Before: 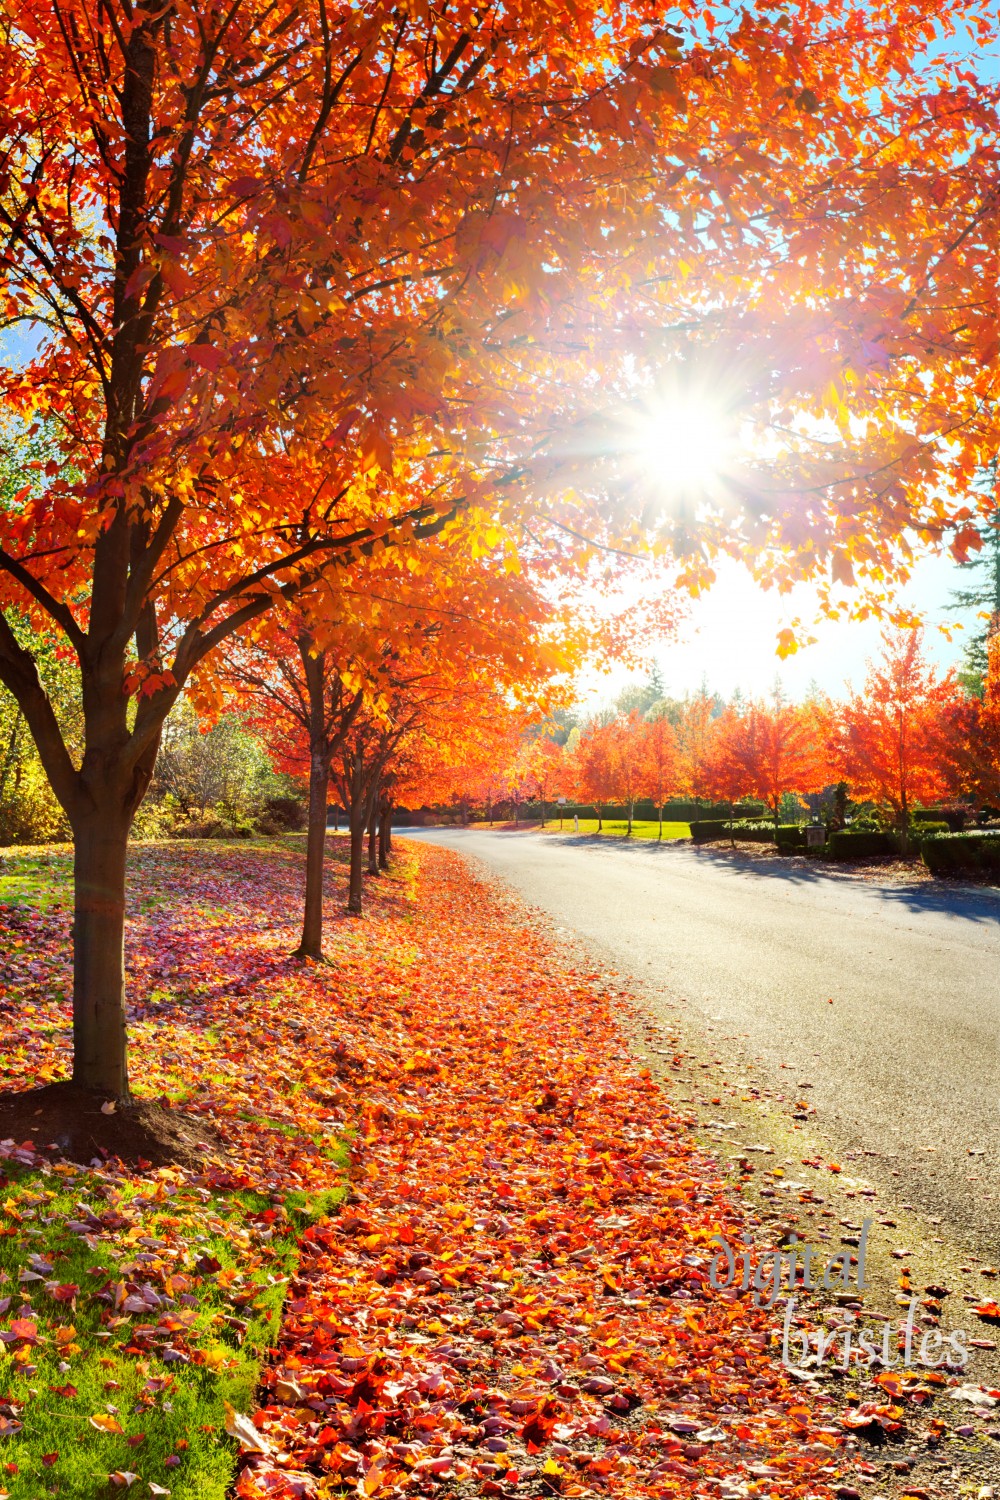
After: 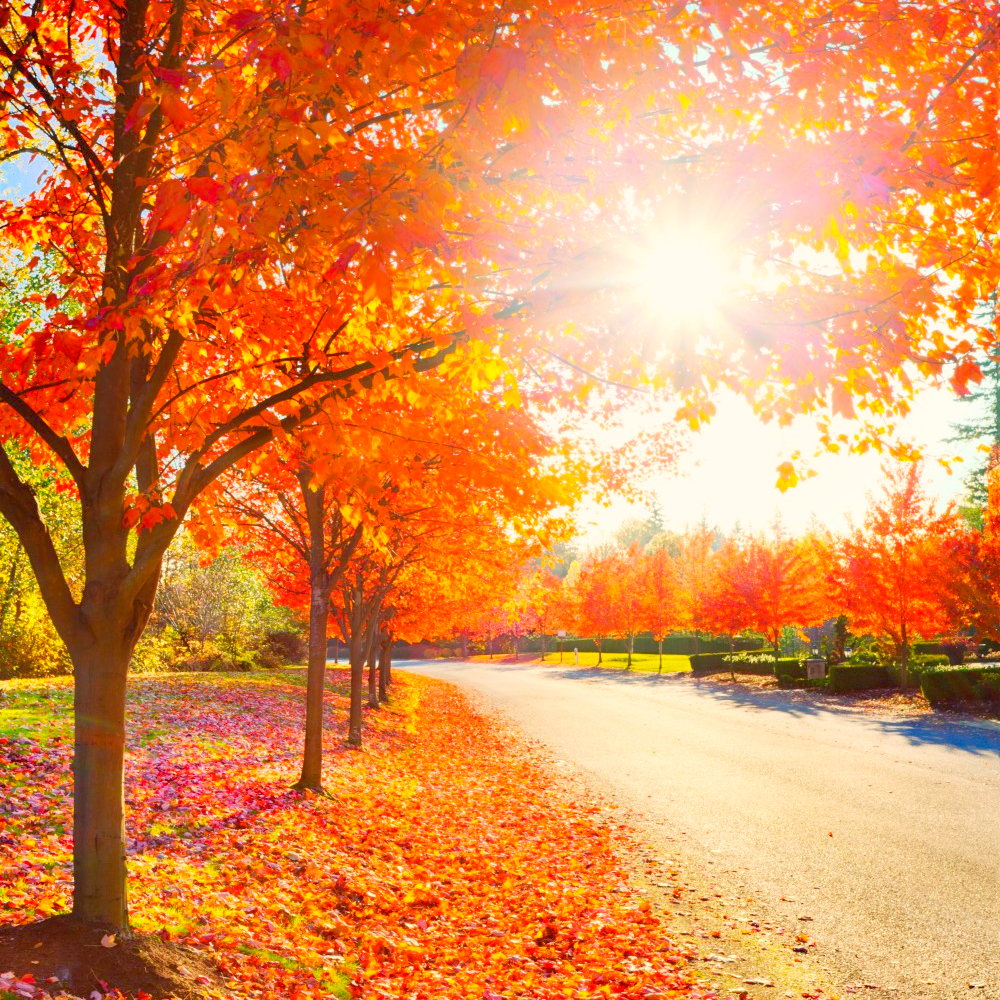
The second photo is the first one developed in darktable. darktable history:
exposure: black level correction 0, exposure 1.102 EV, compensate highlight preservation false
color balance rgb: highlights gain › chroma 3.056%, highlights gain › hue 60.04°, linear chroma grading › shadows 19.483%, linear chroma grading › highlights 3.041%, linear chroma grading › mid-tones 10.37%, perceptual saturation grading › global saturation 9.924%, contrast -29.726%
crop: top 11.137%, bottom 22.132%
